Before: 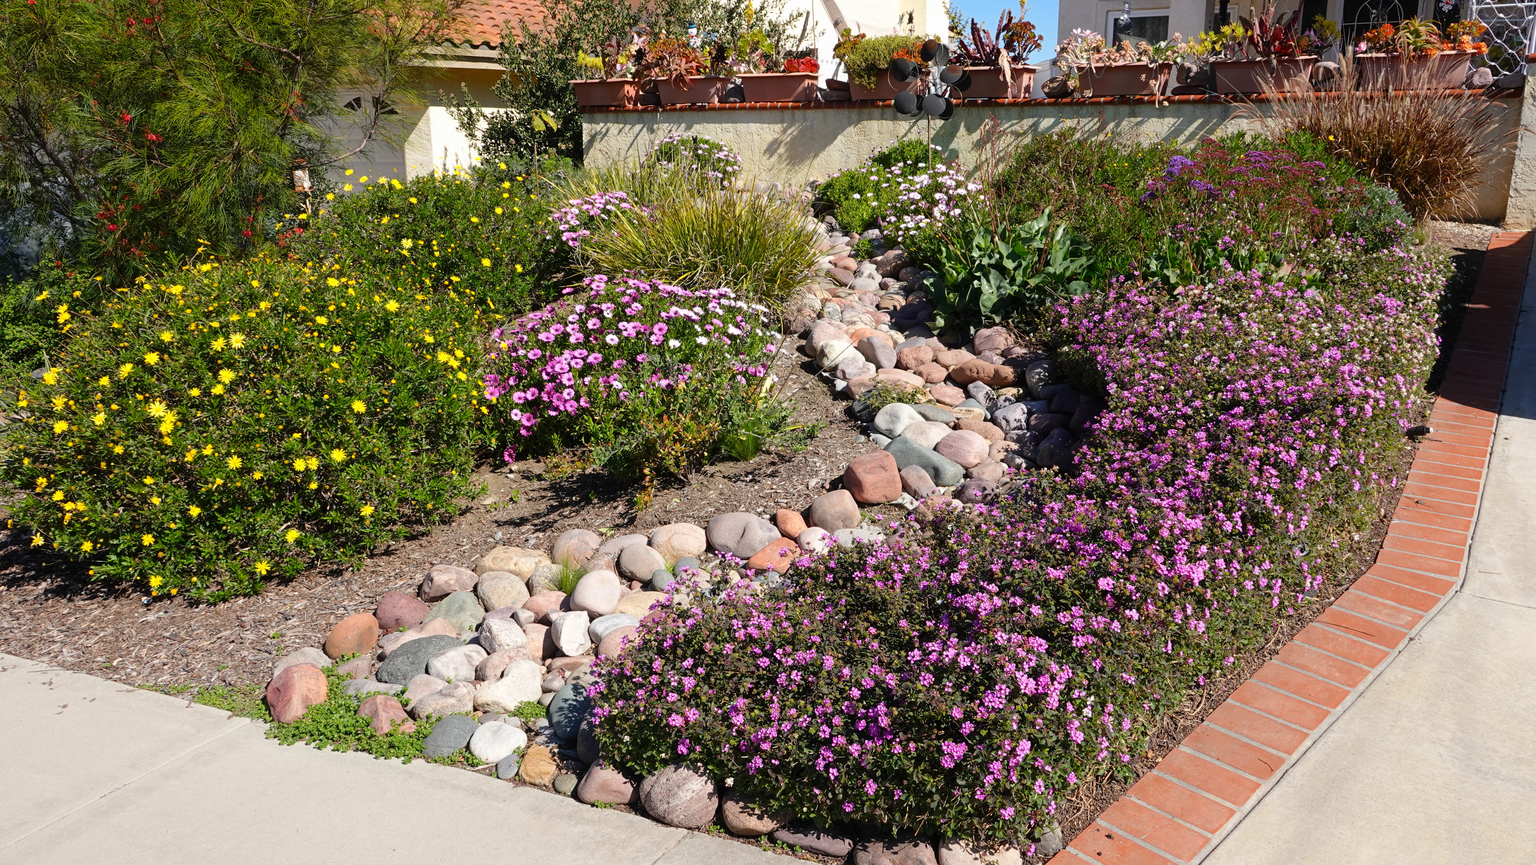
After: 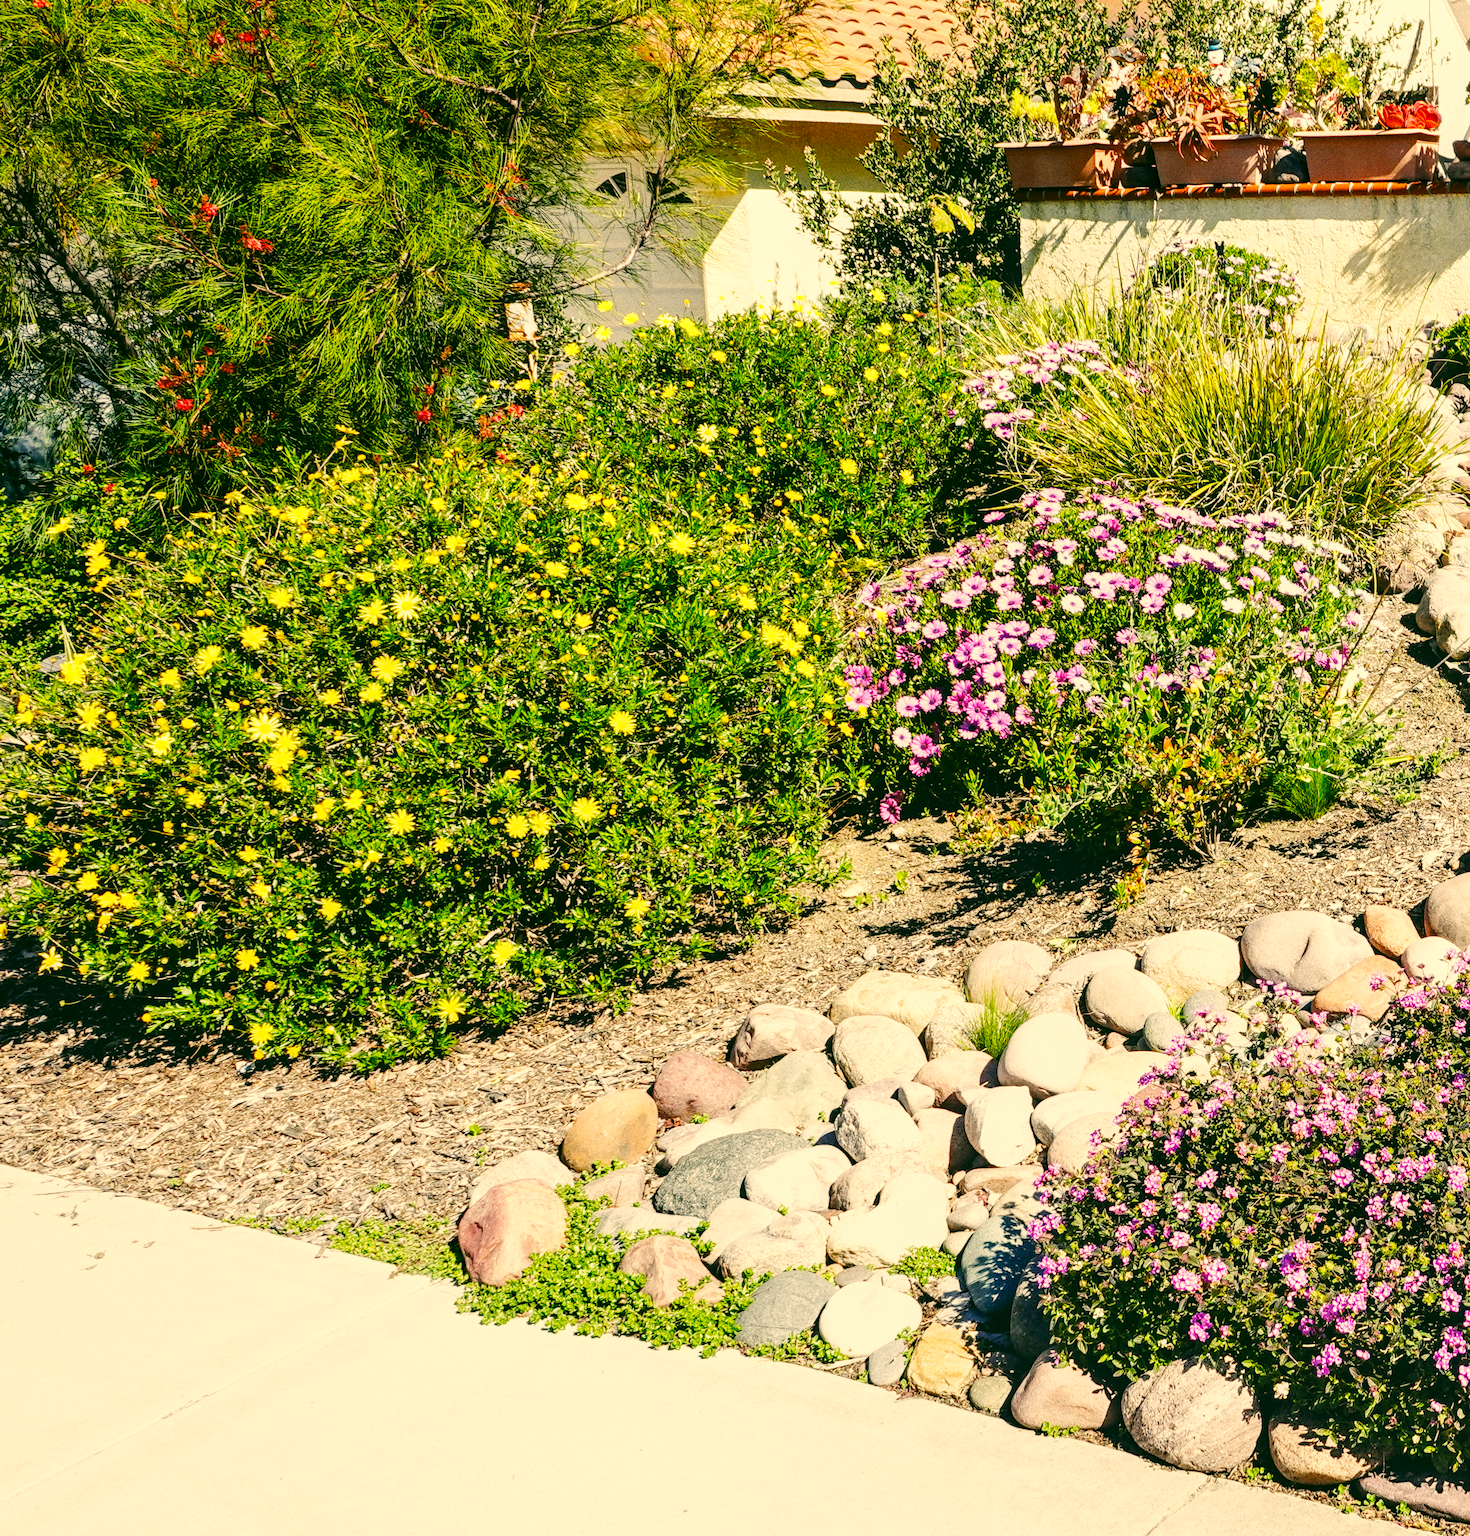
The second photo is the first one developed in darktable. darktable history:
base curve: curves: ch0 [(0, 0.003) (0.001, 0.002) (0.006, 0.004) (0.02, 0.022) (0.048, 0.086) (0.094, 0.234) (0.162, 0.431) (0.258, 0.629) (0.385, 0.8) (0.548, 0.918) (0.751, 0.988) (1, 1)], preserve colors none
crop: left 0.587%, right 45.588%, bottom 0.086%
local contrast: on, module defaults
exposure: exposure -0.04 EV, compensate highlight preservation false
grain: coarseness 0.09 ISO, strength 40%
shadows and highlights: shadows 37.27, highlights -28.18, soften with gaussian
color correction: highlights a* 5.3, highlights b* 24.26, shadows a* -15.58, shadows b* 4.02
